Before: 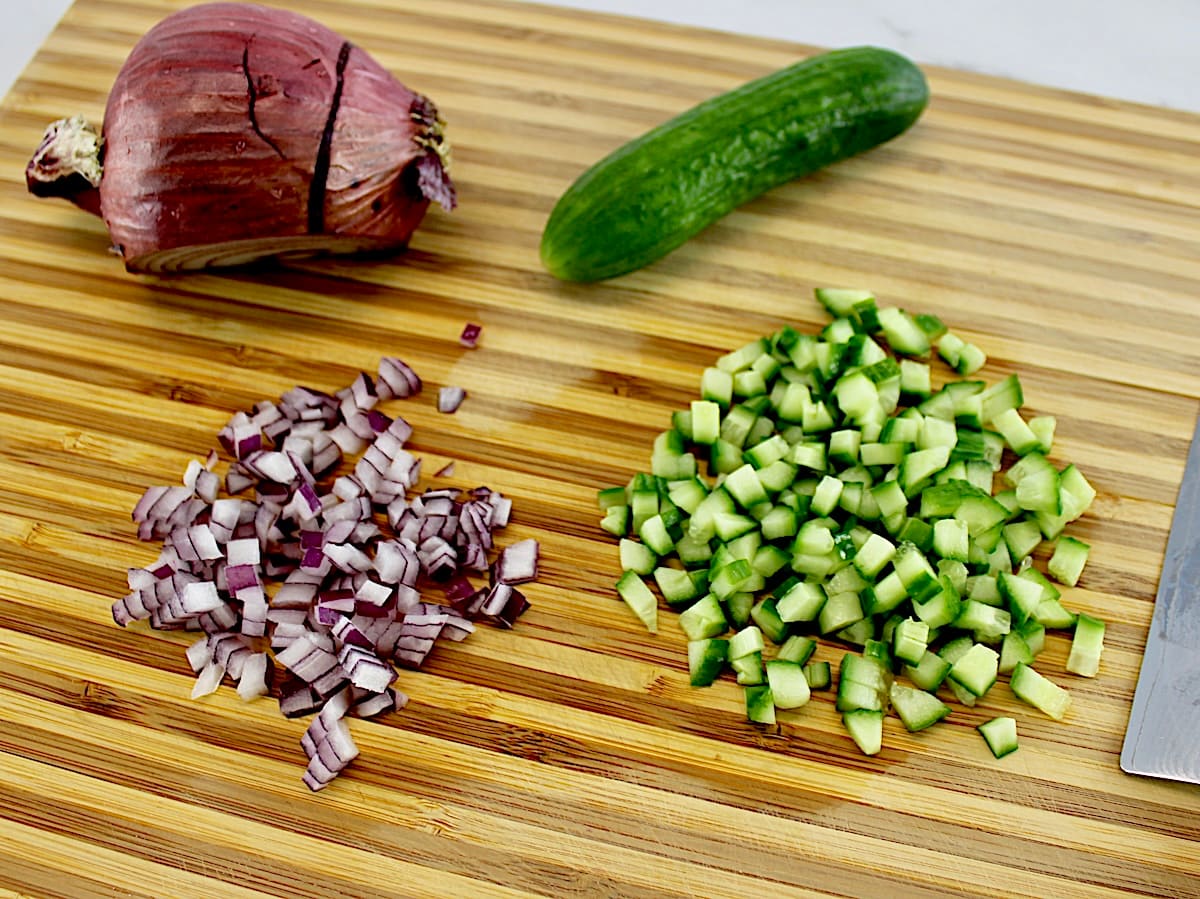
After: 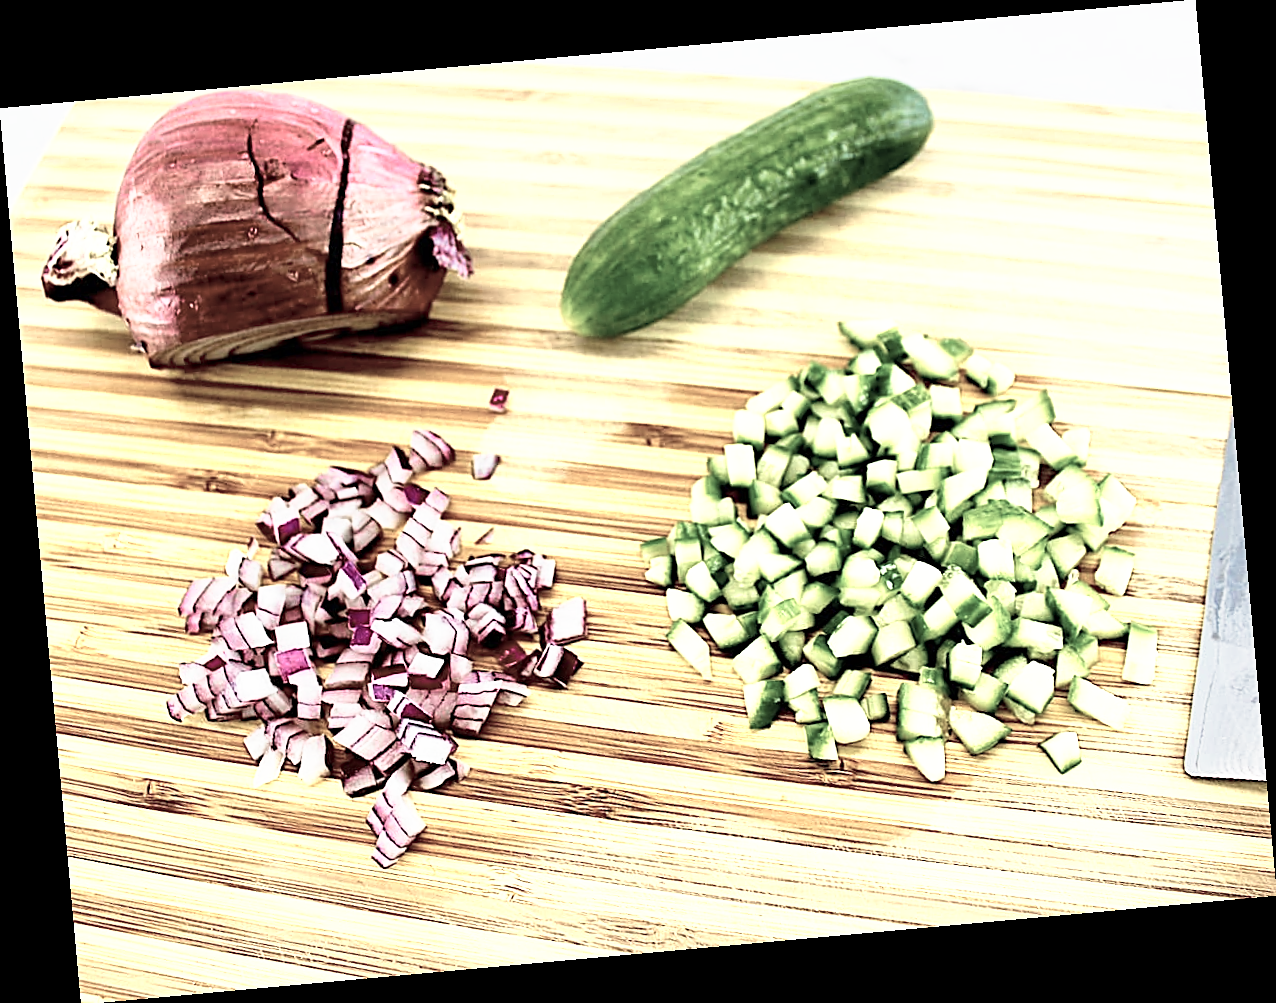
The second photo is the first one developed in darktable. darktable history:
rotate and perspective: rotation -5.2°, automatic cropping off
sharpen: on, module defaults
color zones: curves: ch0 [(0, 0.6) (0.129, 0.585) (0.193, 0.596) (0.429, 0.5) (0.571, 0.5) (0.714, 0.5) (0.857, 0.5) (1, 0.6)]; ch1 [(0, 0.453) (0.112, 0.245) (0.213, 0.252) (0.429, 0.233) (0.571, 0.231) (0.683, 0.242) (0.857, 0.296) (1, 0.453)]
velvia: strength 45%
base curve: curves: ch0 [(0, 0) (0.495, 0.917) (1, 1)], preserve colors none
